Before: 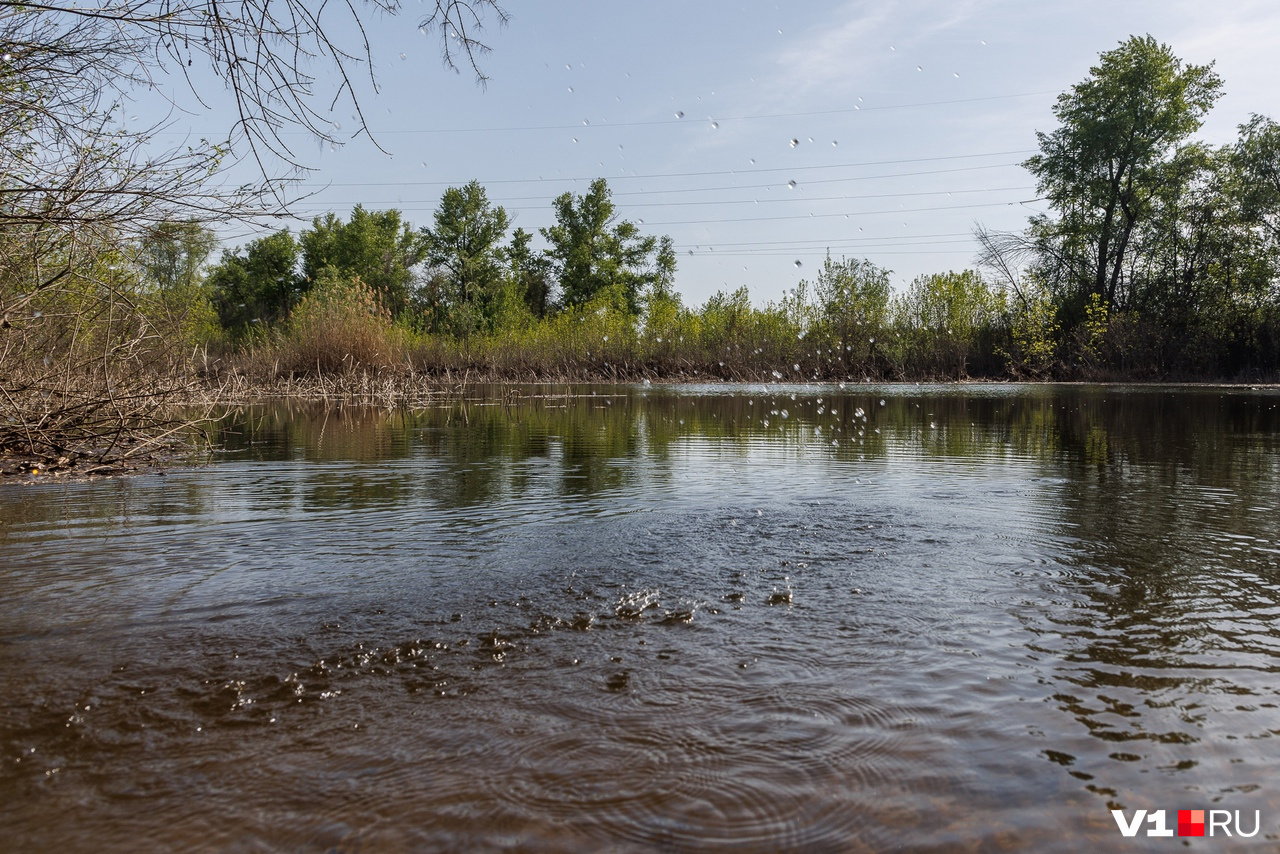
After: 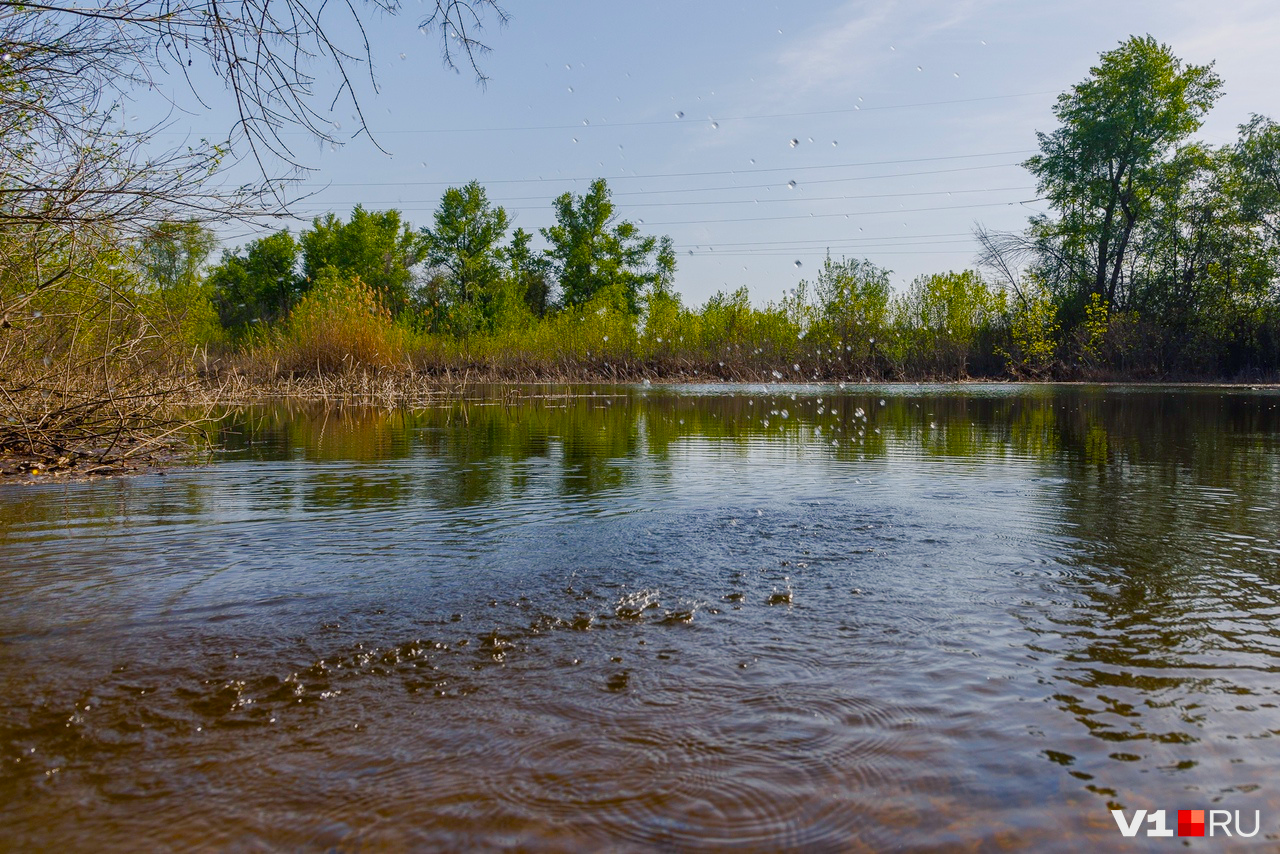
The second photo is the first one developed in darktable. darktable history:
color balance rgb: shadows lift › chroma 4.295%, shadows lift › hue 251.25°, linear chroma grading › global chroma 15.188%, perceptual saturation grading › global saturation 38.817%, perceptual saturation grading › highlights -24.904%, perceptual saturation grading › mid-tones 34.954%, perceptual saturation grading › shadows 35.655%, contrast -9.851%
